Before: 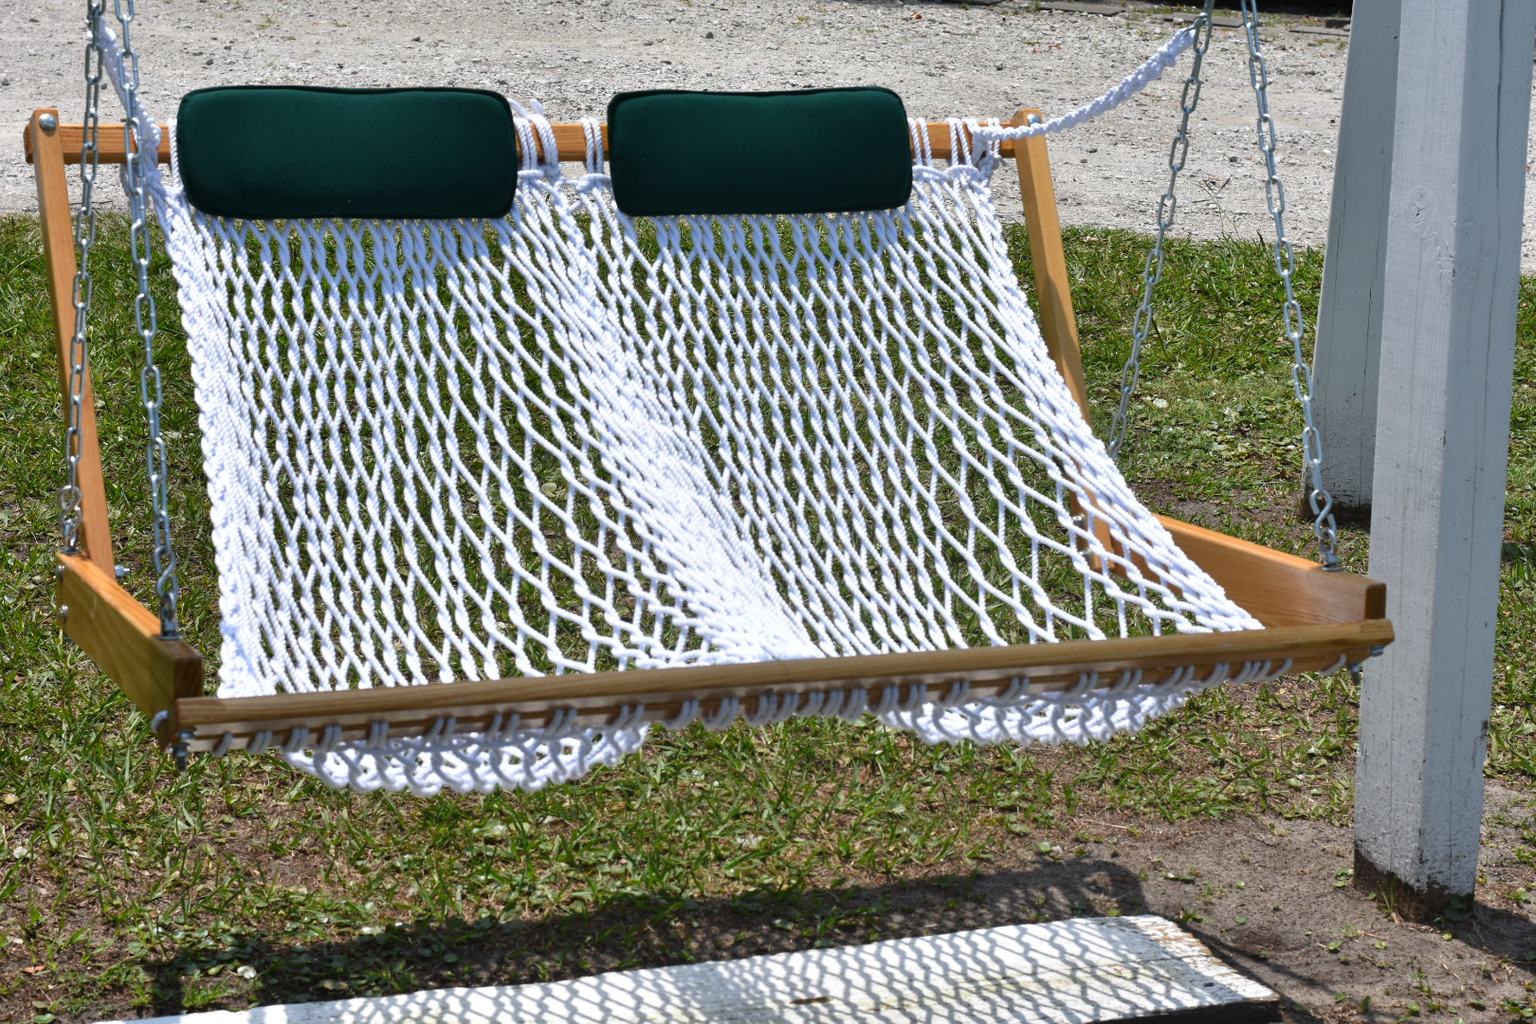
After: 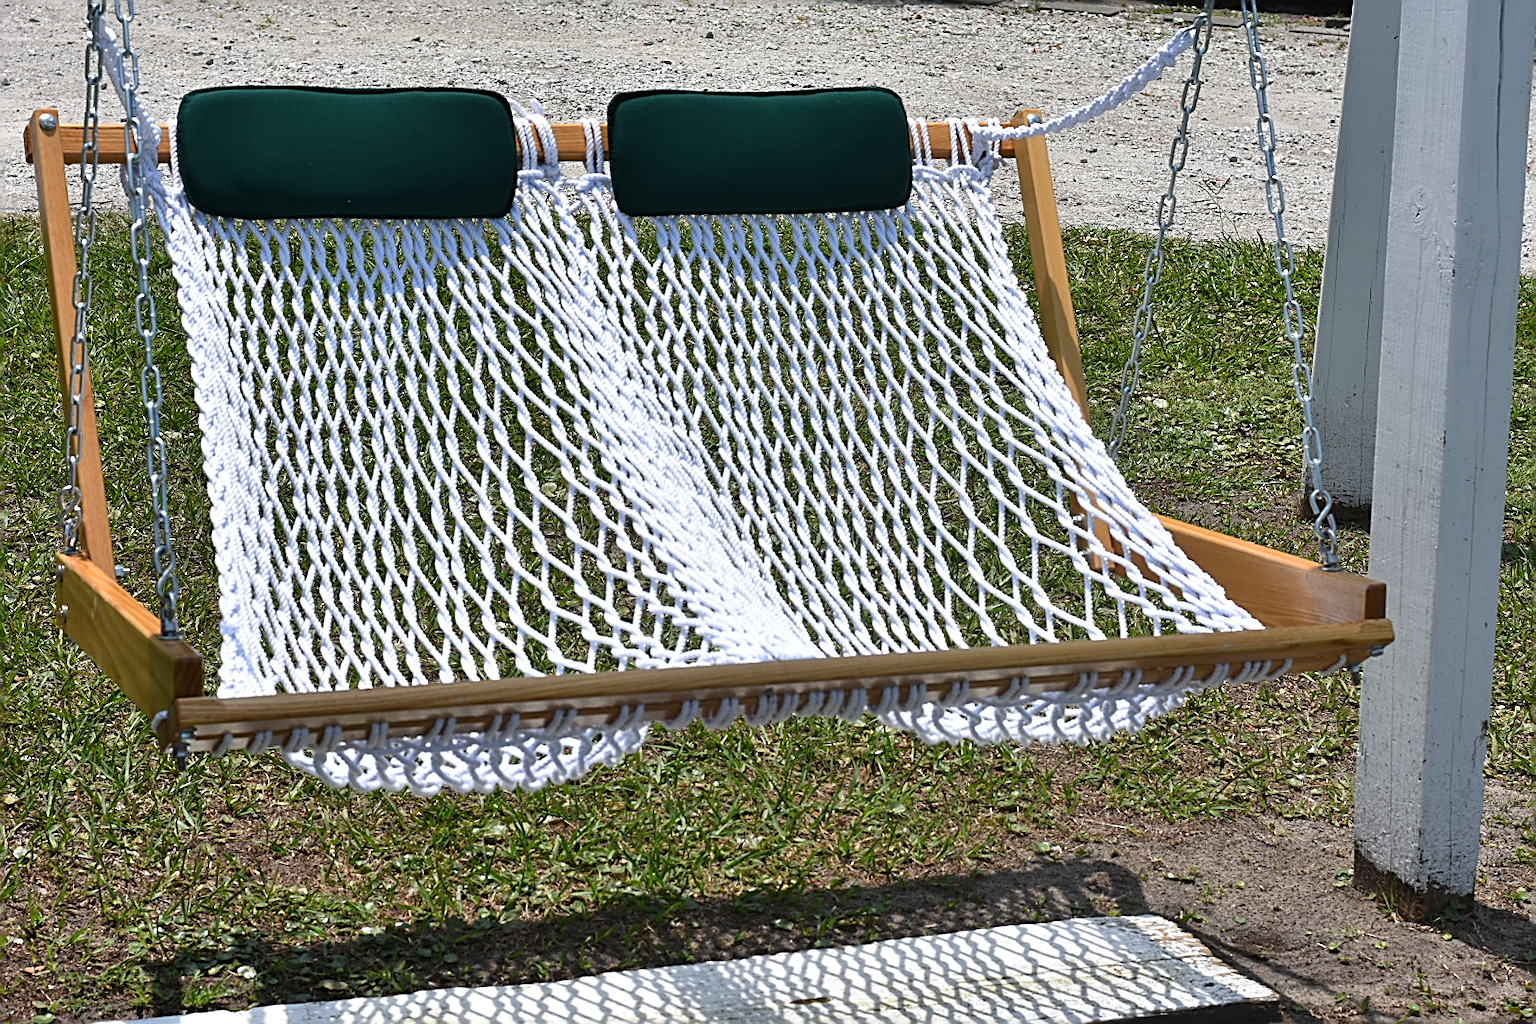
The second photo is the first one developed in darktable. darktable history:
exposure: black level correction 0, compensate exposure bias true, compensate highlight preservation false
sharpen: amount 1
